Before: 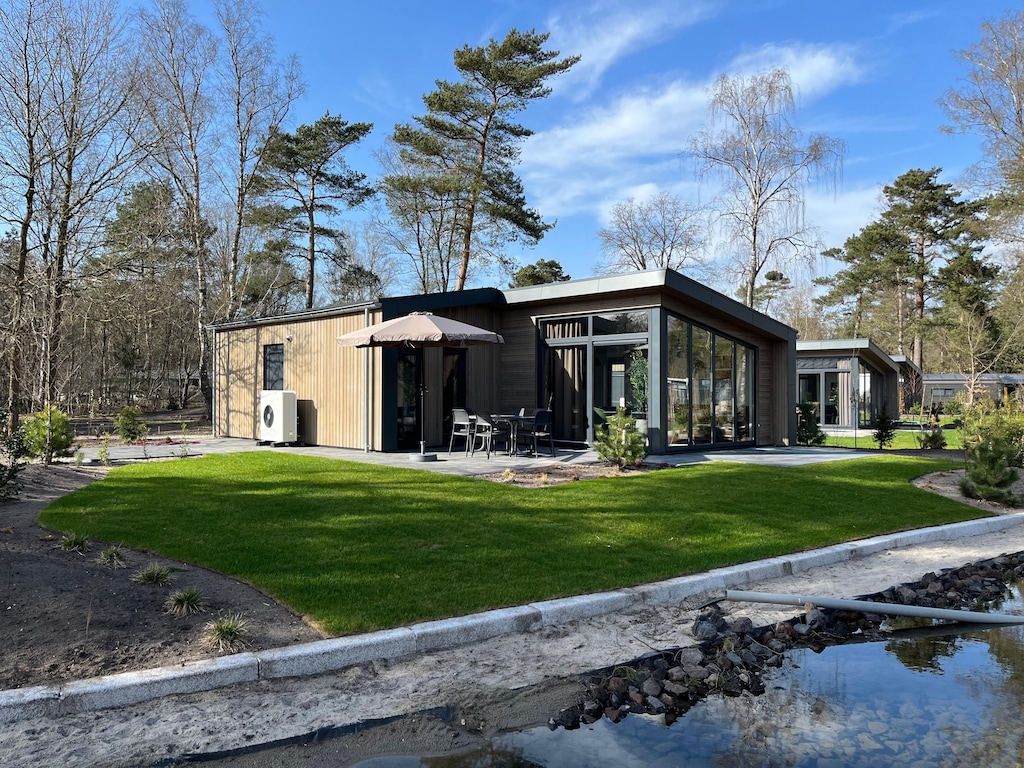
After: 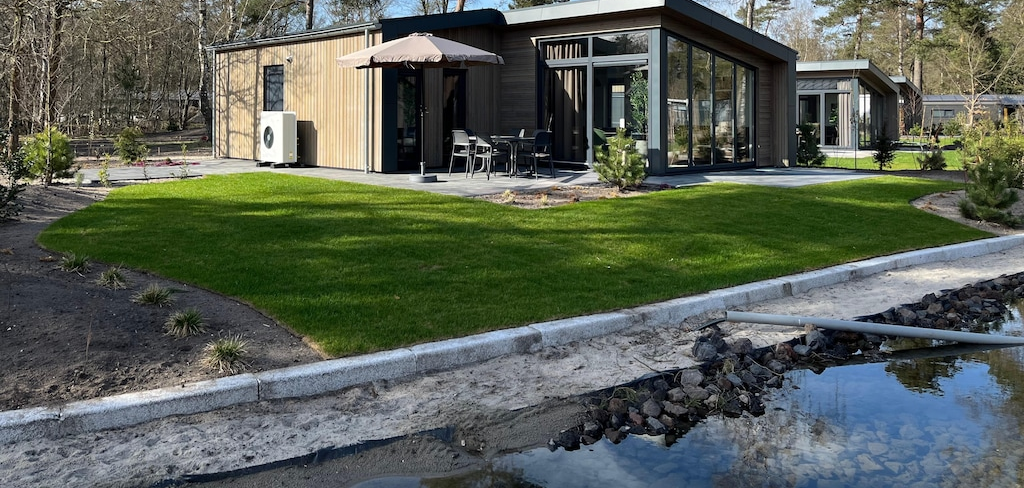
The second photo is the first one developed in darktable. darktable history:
crop and rotate: top 36.435%
